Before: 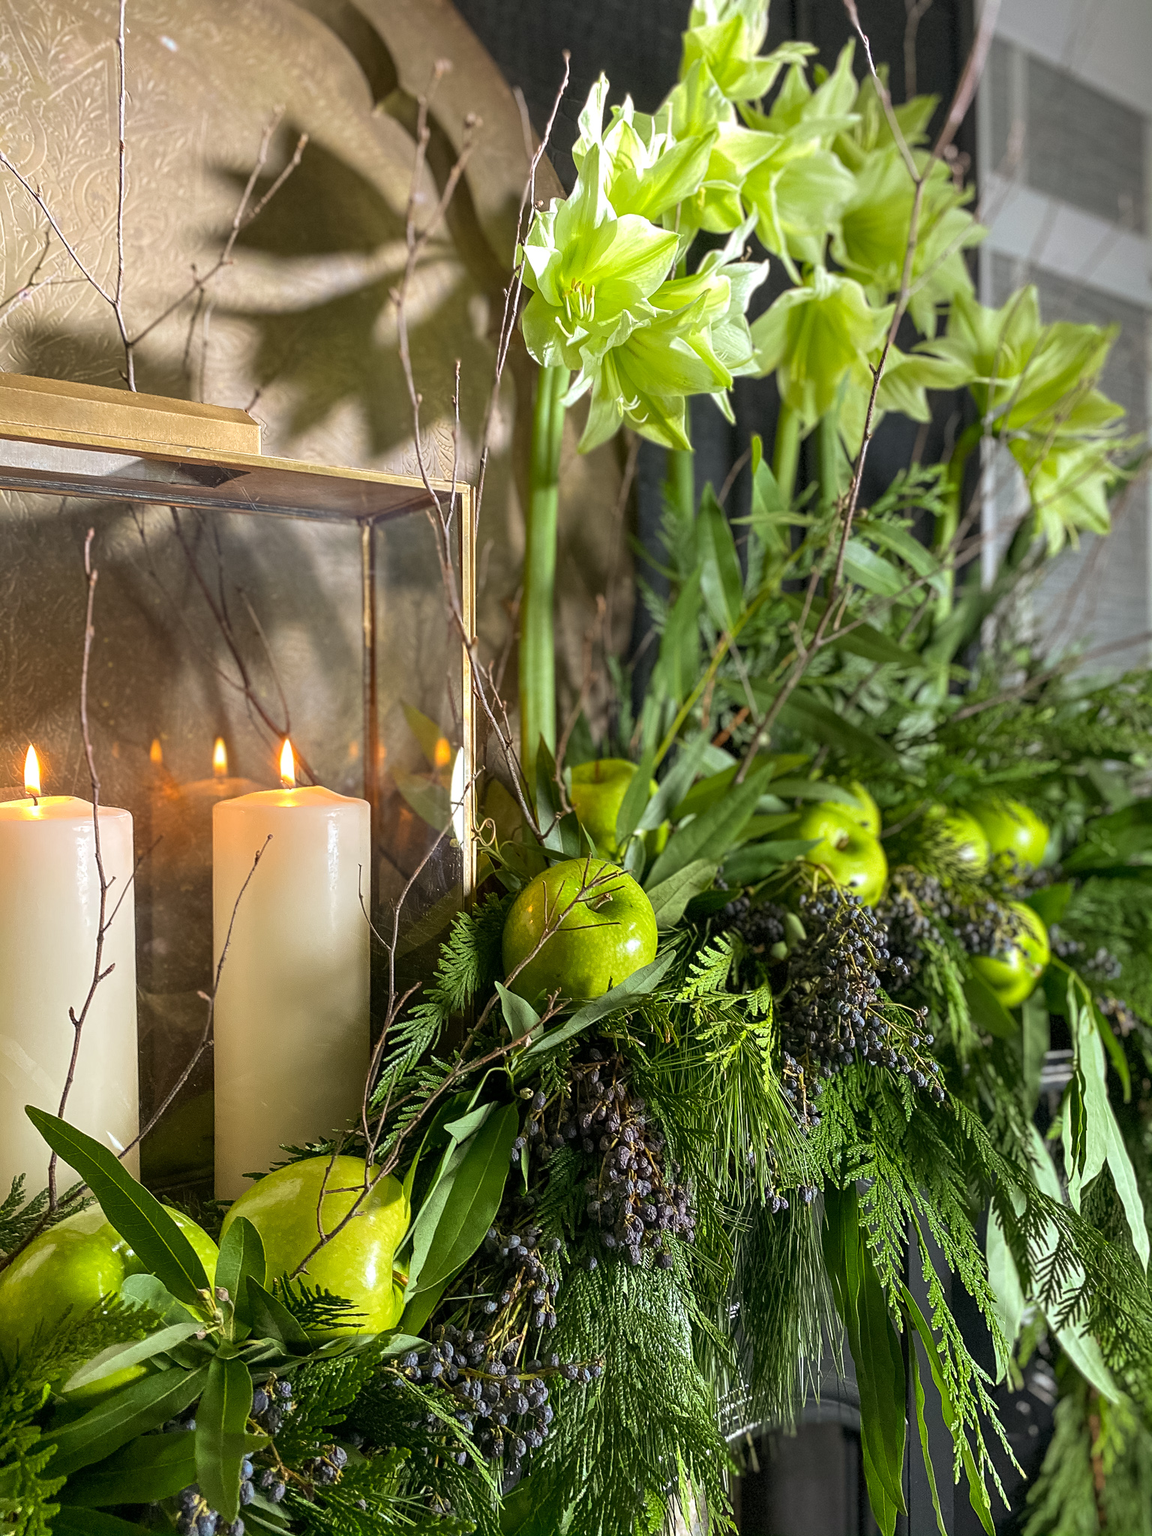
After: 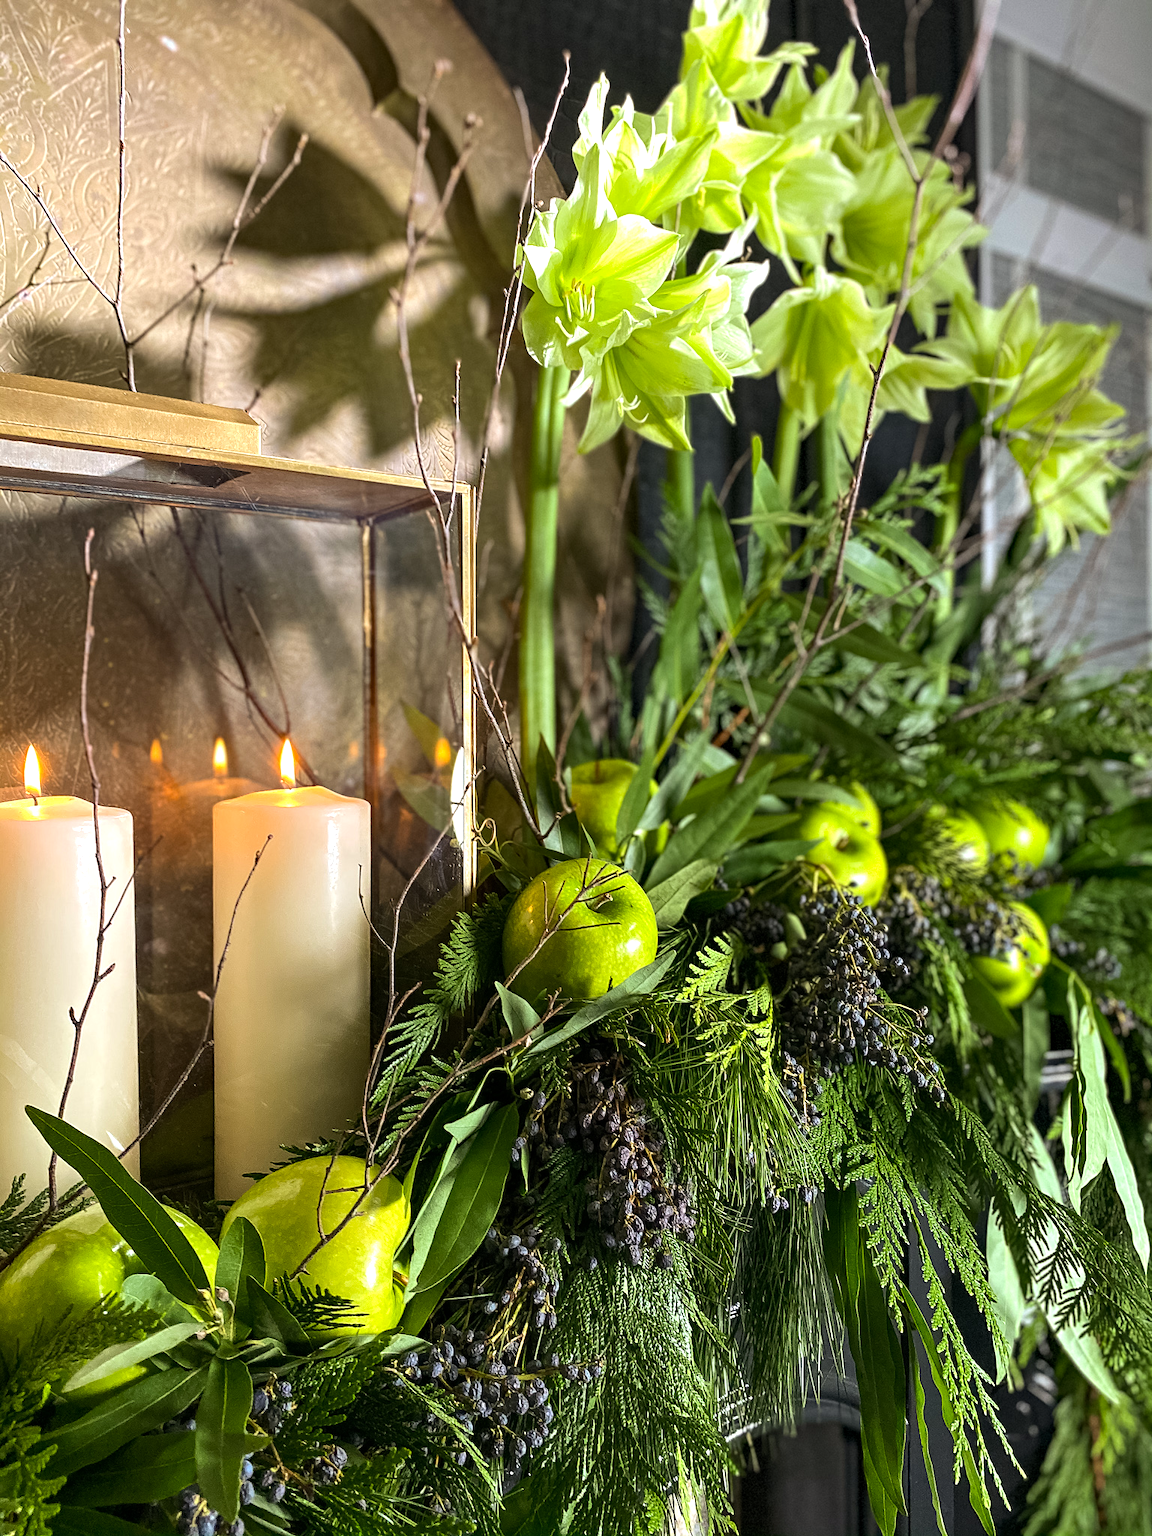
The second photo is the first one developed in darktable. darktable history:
haze removal: compatibility mode true, adaptive false
tone equalizer: -8 EV -0.417 EV, -7 EV -0.389 EV, -6 EV -0.333 EV, -5 EV -0.222 EV, -3 EV 0.222 EV, -2 EV 0.333 EV, -1 EV 0.389 EV, +0 EV 0.417 EV, edges refinement/feathering 500, mask exposure compensation -1.57 EV, preserve details no
